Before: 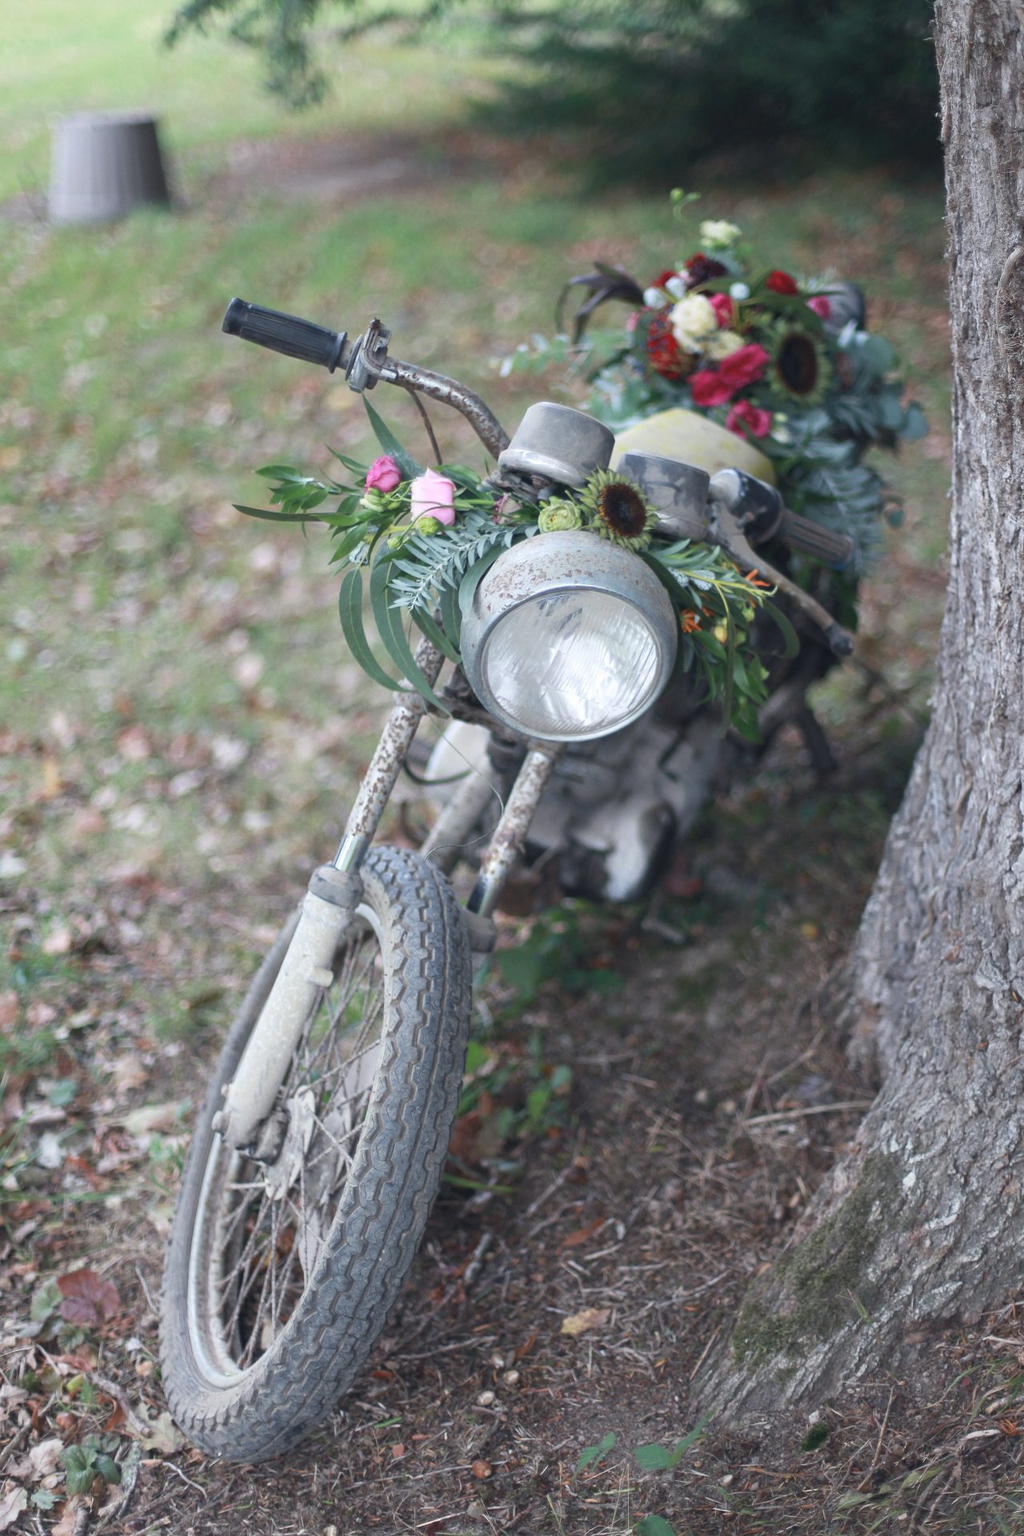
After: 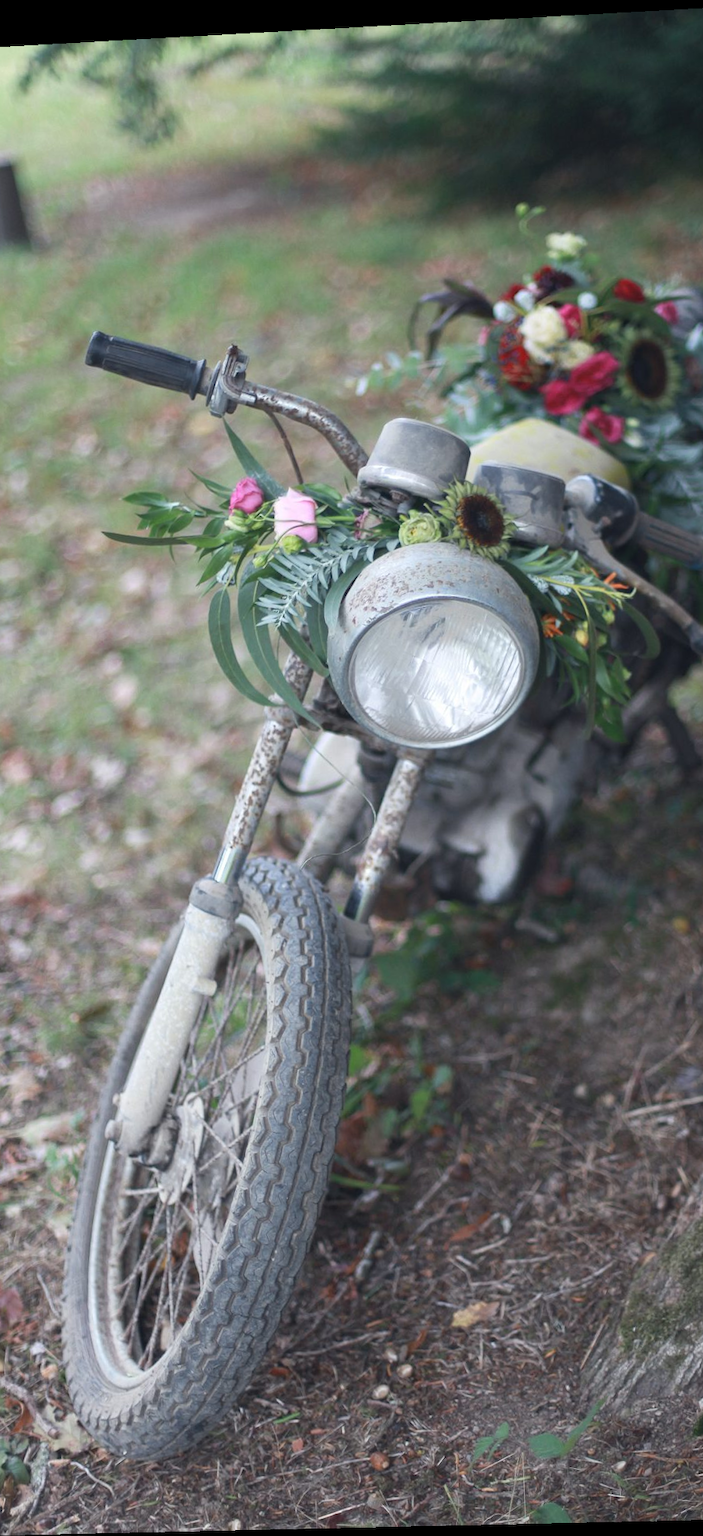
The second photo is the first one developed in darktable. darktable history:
crop and rotate: left 13.342%, right 19.991%
rotate and perspective: rotation -2.22°, lens shift (horizontal) -0.022, automatic cropping off
